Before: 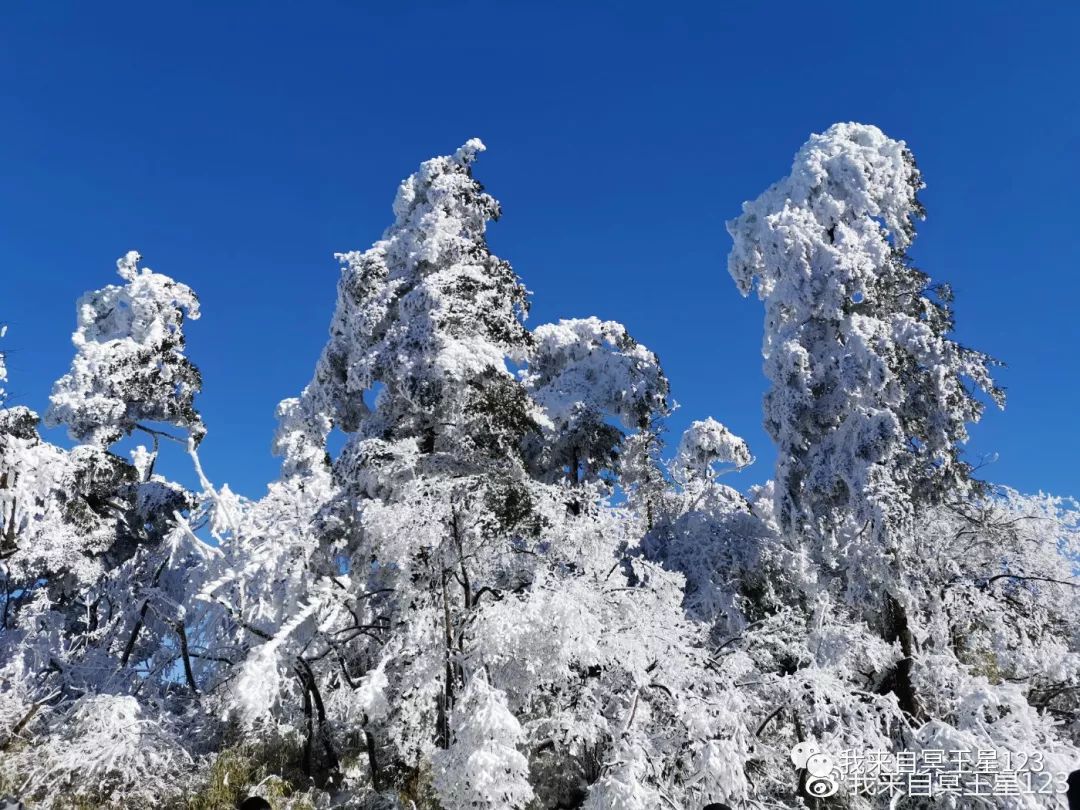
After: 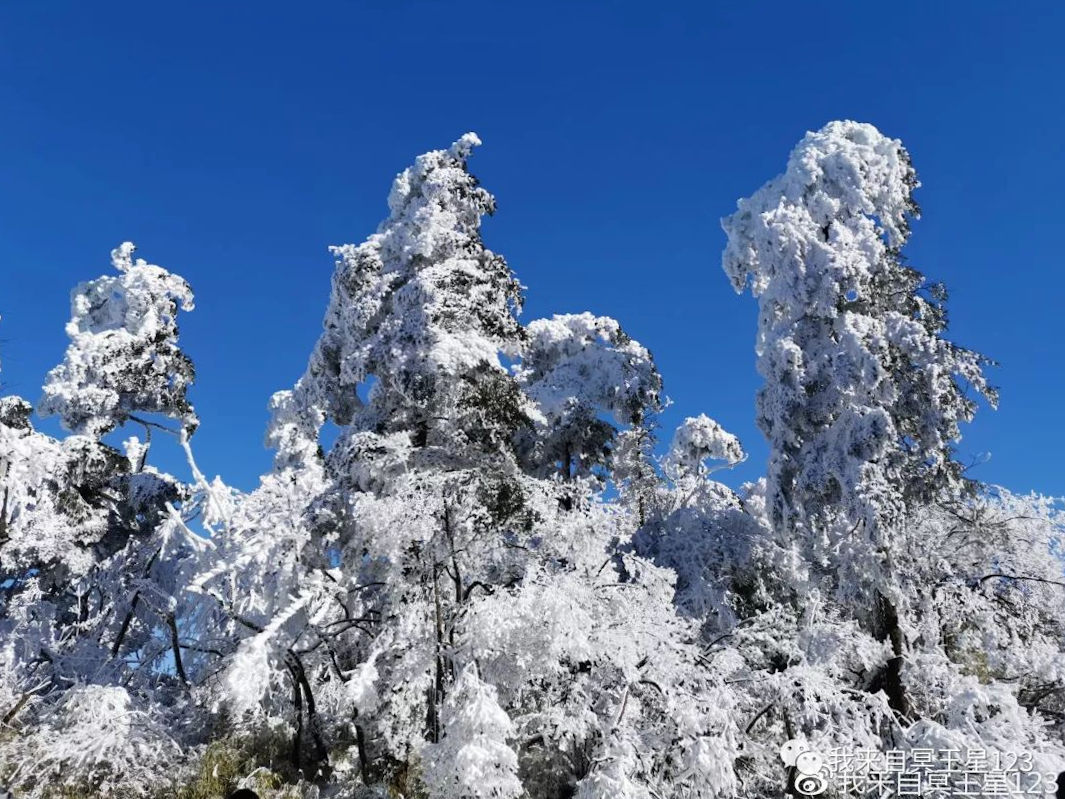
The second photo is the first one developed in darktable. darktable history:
crop and rotate: angle -0.574°
